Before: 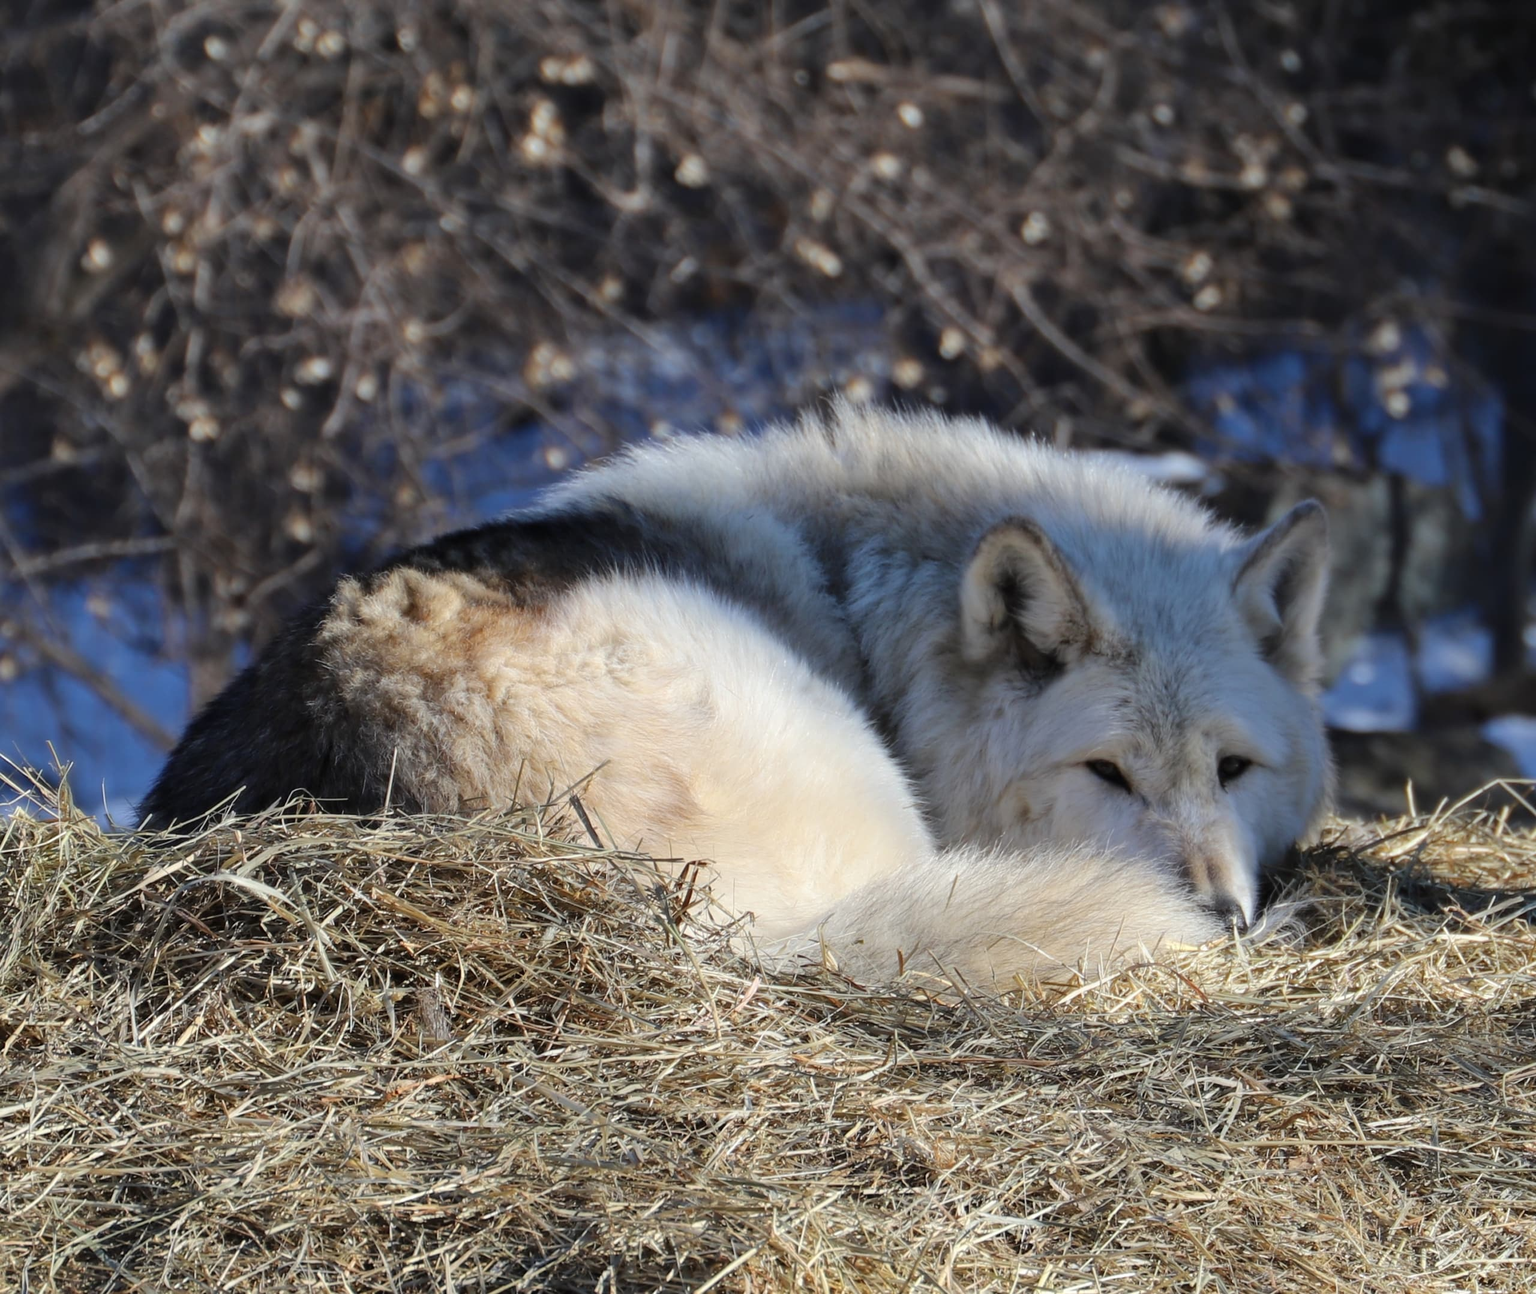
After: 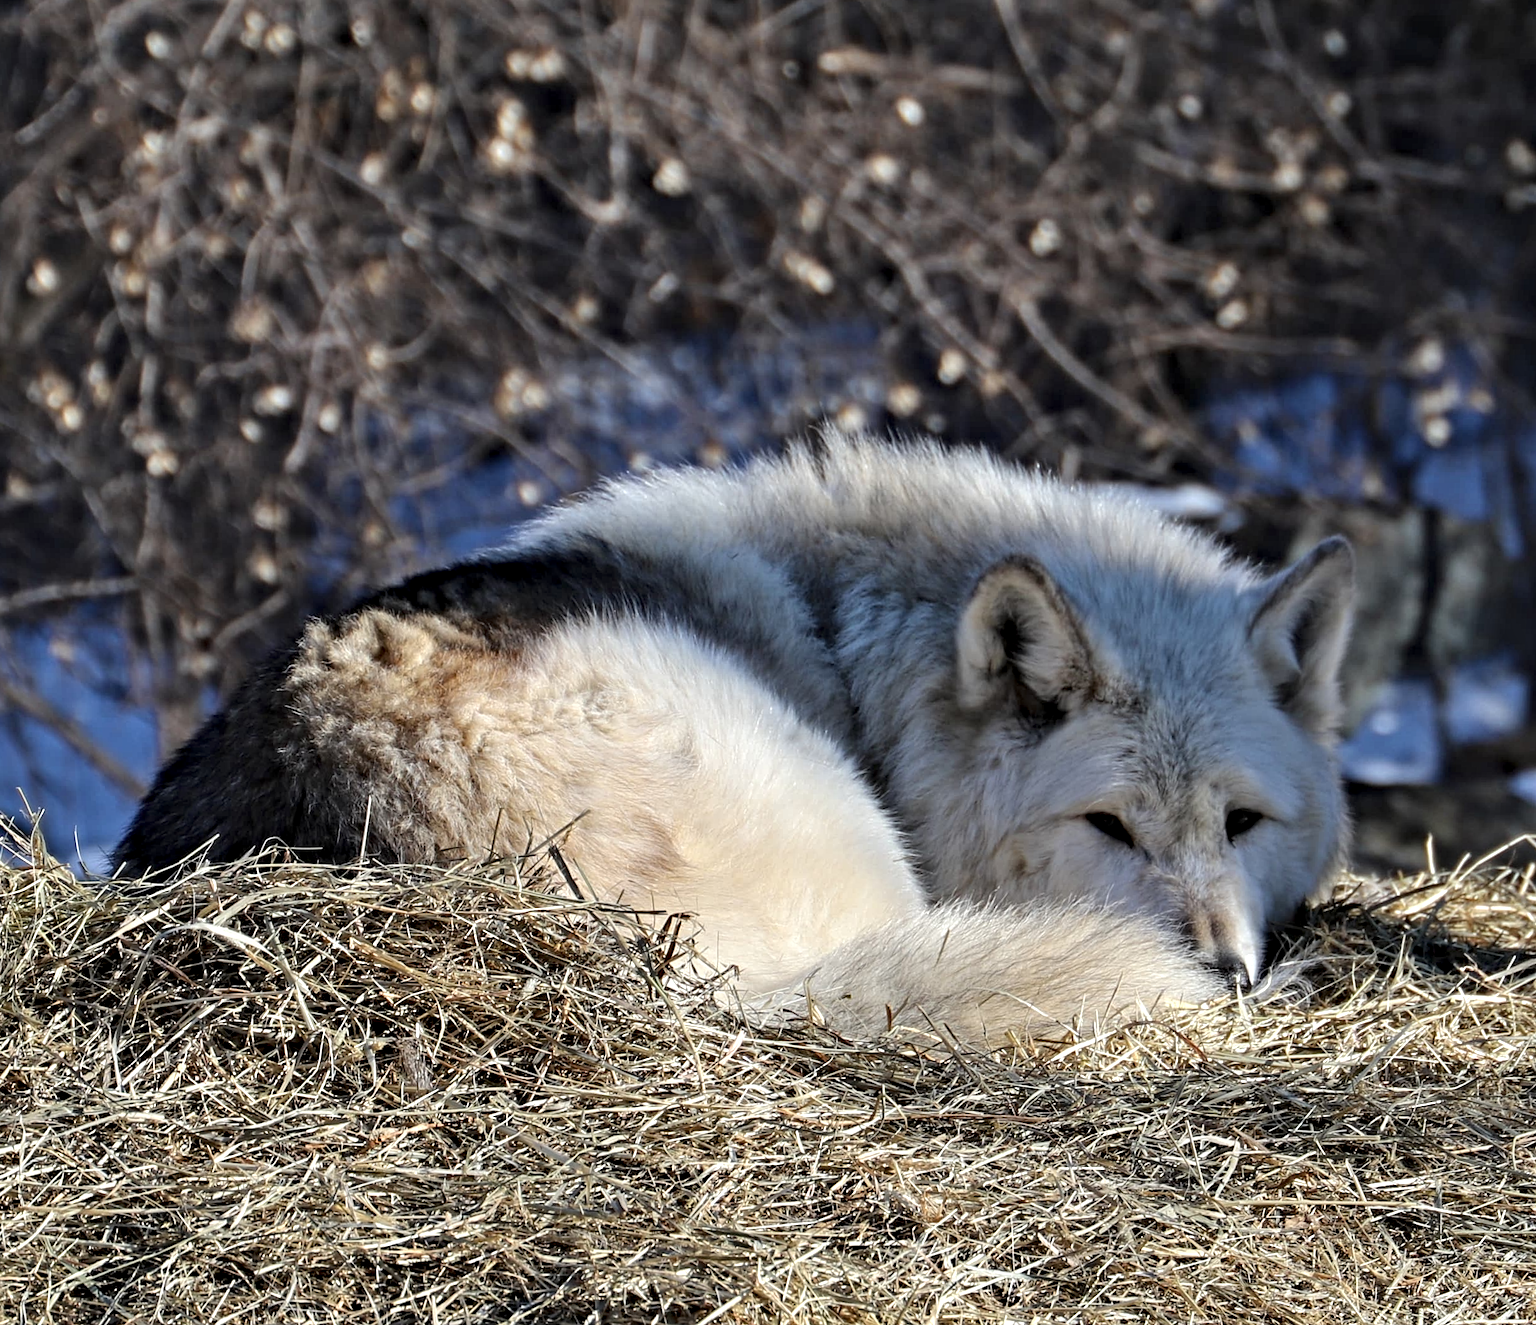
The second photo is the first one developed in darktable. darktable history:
contrast equalizer: octaves 7, y [[0.5, 0.542, 0.583, 0.625, 0.667, 0.708], [0.5 ×6], [0.5 ×6], [0 ×6], [0 ×6]]
tone equalizer: on, module defaults
rotate and perspective: rotation 0.074°, lens shift (vertical) 0.096, lens shift (horizontal) -0.041, crop left 0.043, crop right 0.952, crop top 0.024, crop bottom 0.979
